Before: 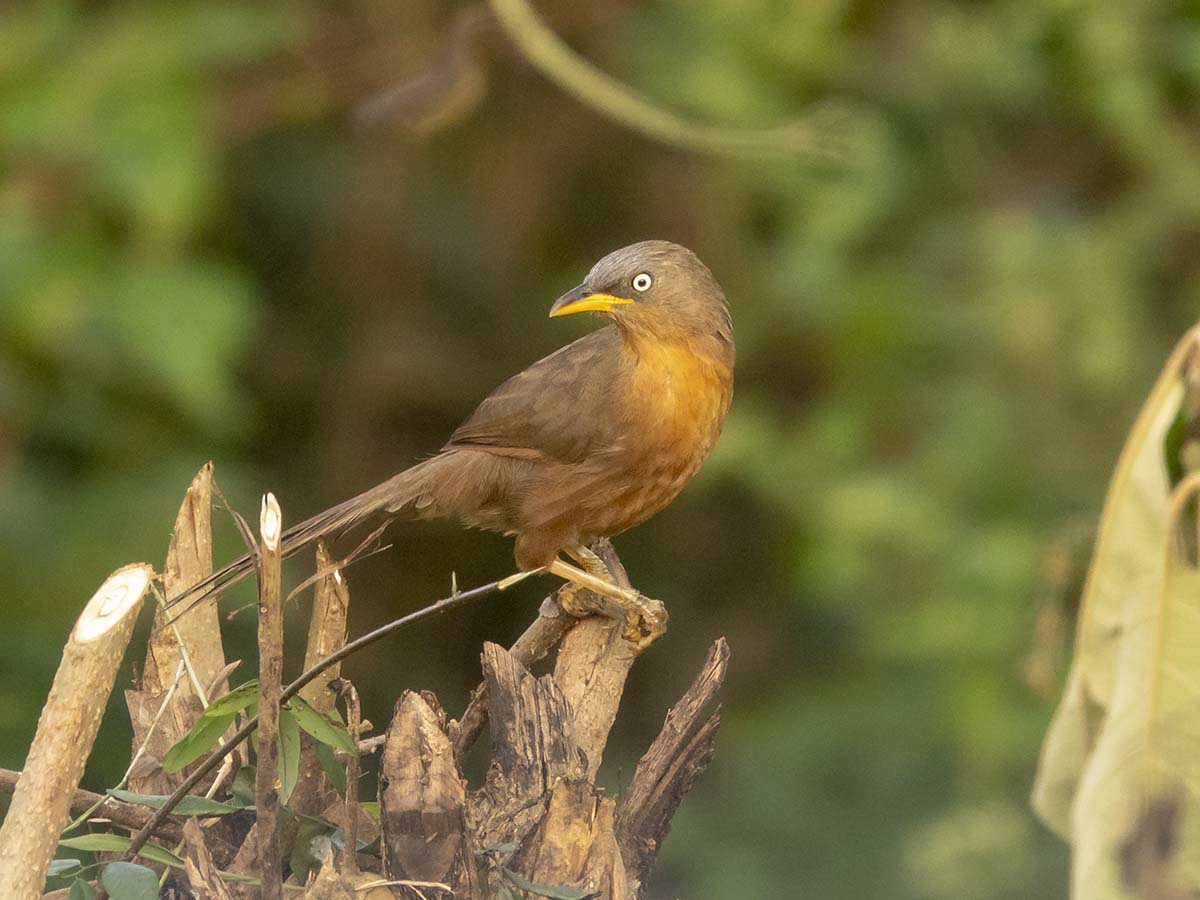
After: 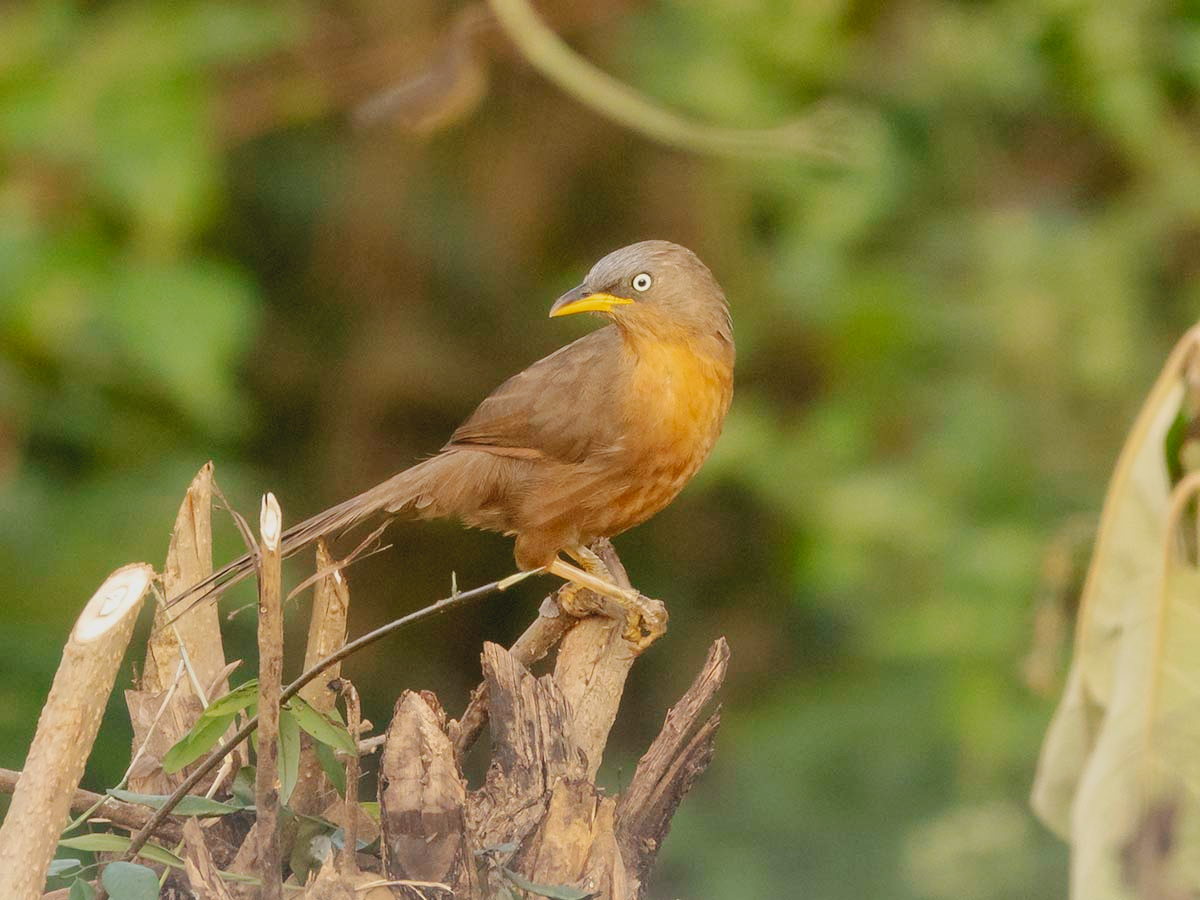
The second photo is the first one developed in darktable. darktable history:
tone curve: curves: ch0 [(0, 0) (0.003, 0.012) (0.011, 0.014) (0.025, 0.02) (0.044, 0.034) (0.069, 0.047) (0.1, 0.063) (0.136, 0.086) (0.177, 0.131) (0.224, 0.183) (0.277, 0.243) (0.335, 0.317) (0.399, 0.403) (0.468, 0.488) (0.543, 0.573) (0.623, 0.649) (0.709, 0.718) (0.801, 0.795) (0.898, 0.872) (1, 1)], preserve colors none
contrast brightness saturation: contrast -0.132, brightness 0.046, saturation -0.124
